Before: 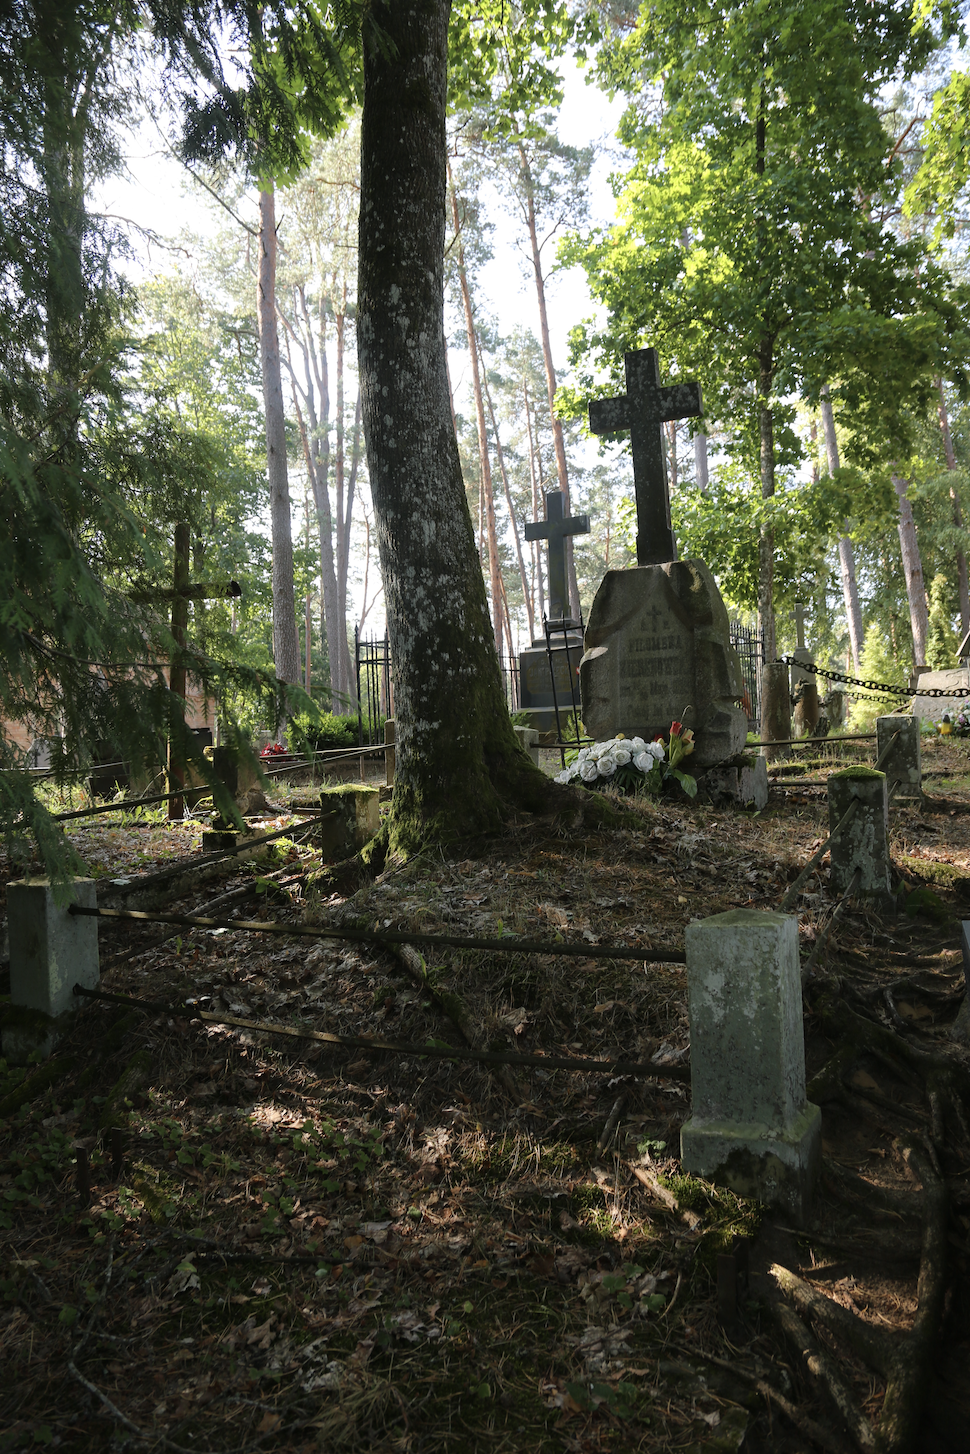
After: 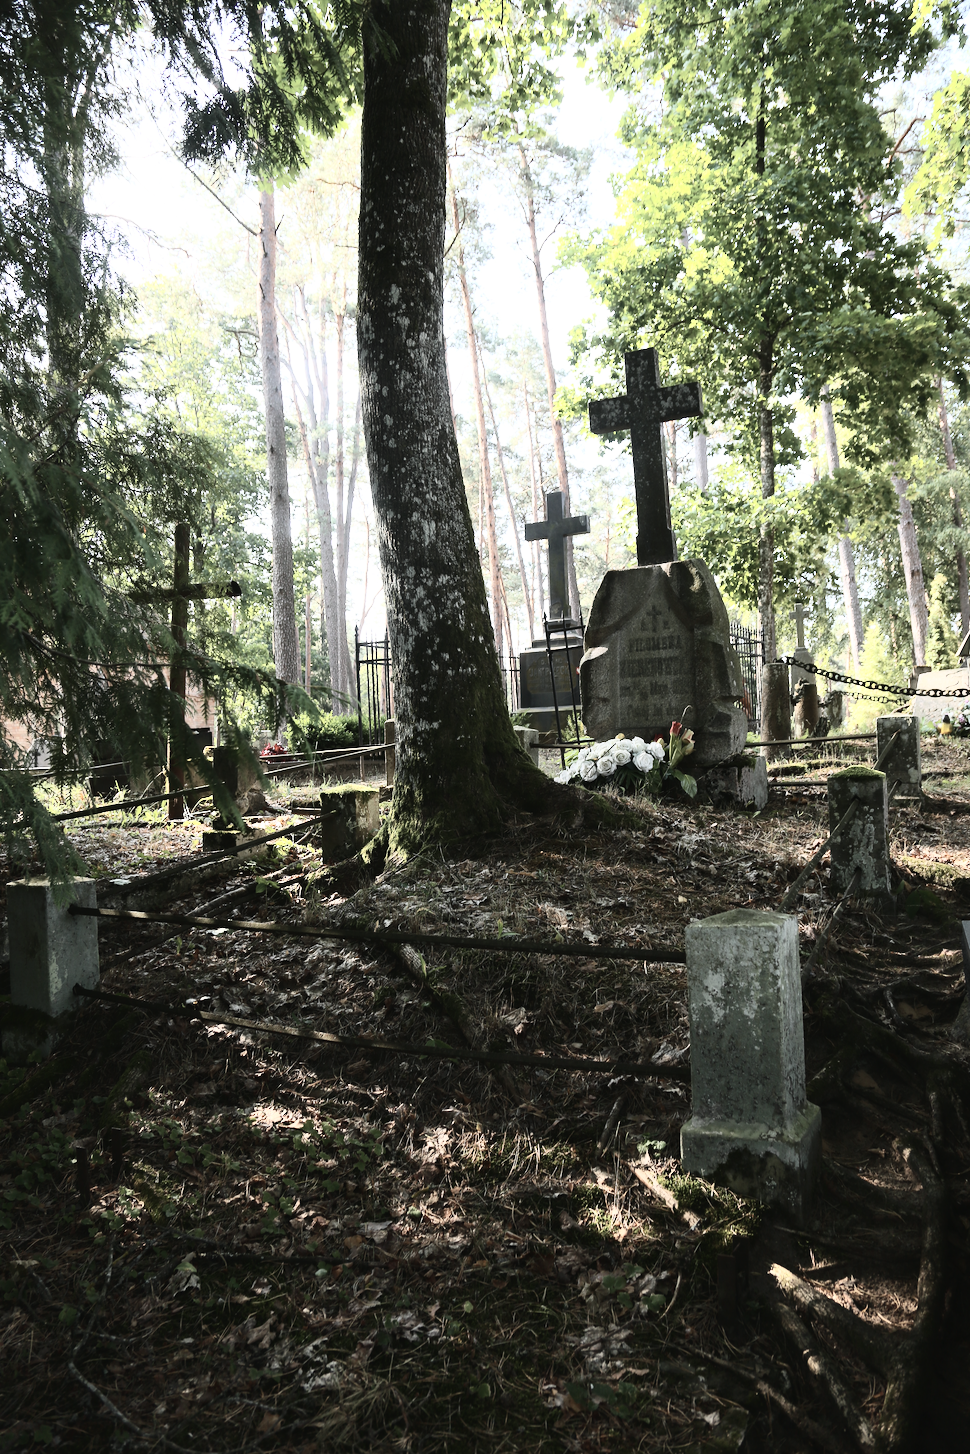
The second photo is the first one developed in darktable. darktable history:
contrast brightness saturation: contrast 0.571, brightness 0.578, saturation -0.344
tone curve: curves: ch0 [(0, 0) (0.003, 0.008) (0.011, 0.01) (0.025, 0.012) (0.044, 0.023) (0.069, 0.033) (0.1, 0.046) (0.136, 0.075) (0.177, 0.116) (0.224, 0.171) (0.277, 0.235) (0.335, 0.312) (0.399, 0.397) (0.468, 0.466) (0.543, 0.54) (0.623, 0.62) (0.709, 0.701) (0.801, 0.782) (0.898, 0.877) (1, 1)], color space Lab, independent channels, preserve colors none
